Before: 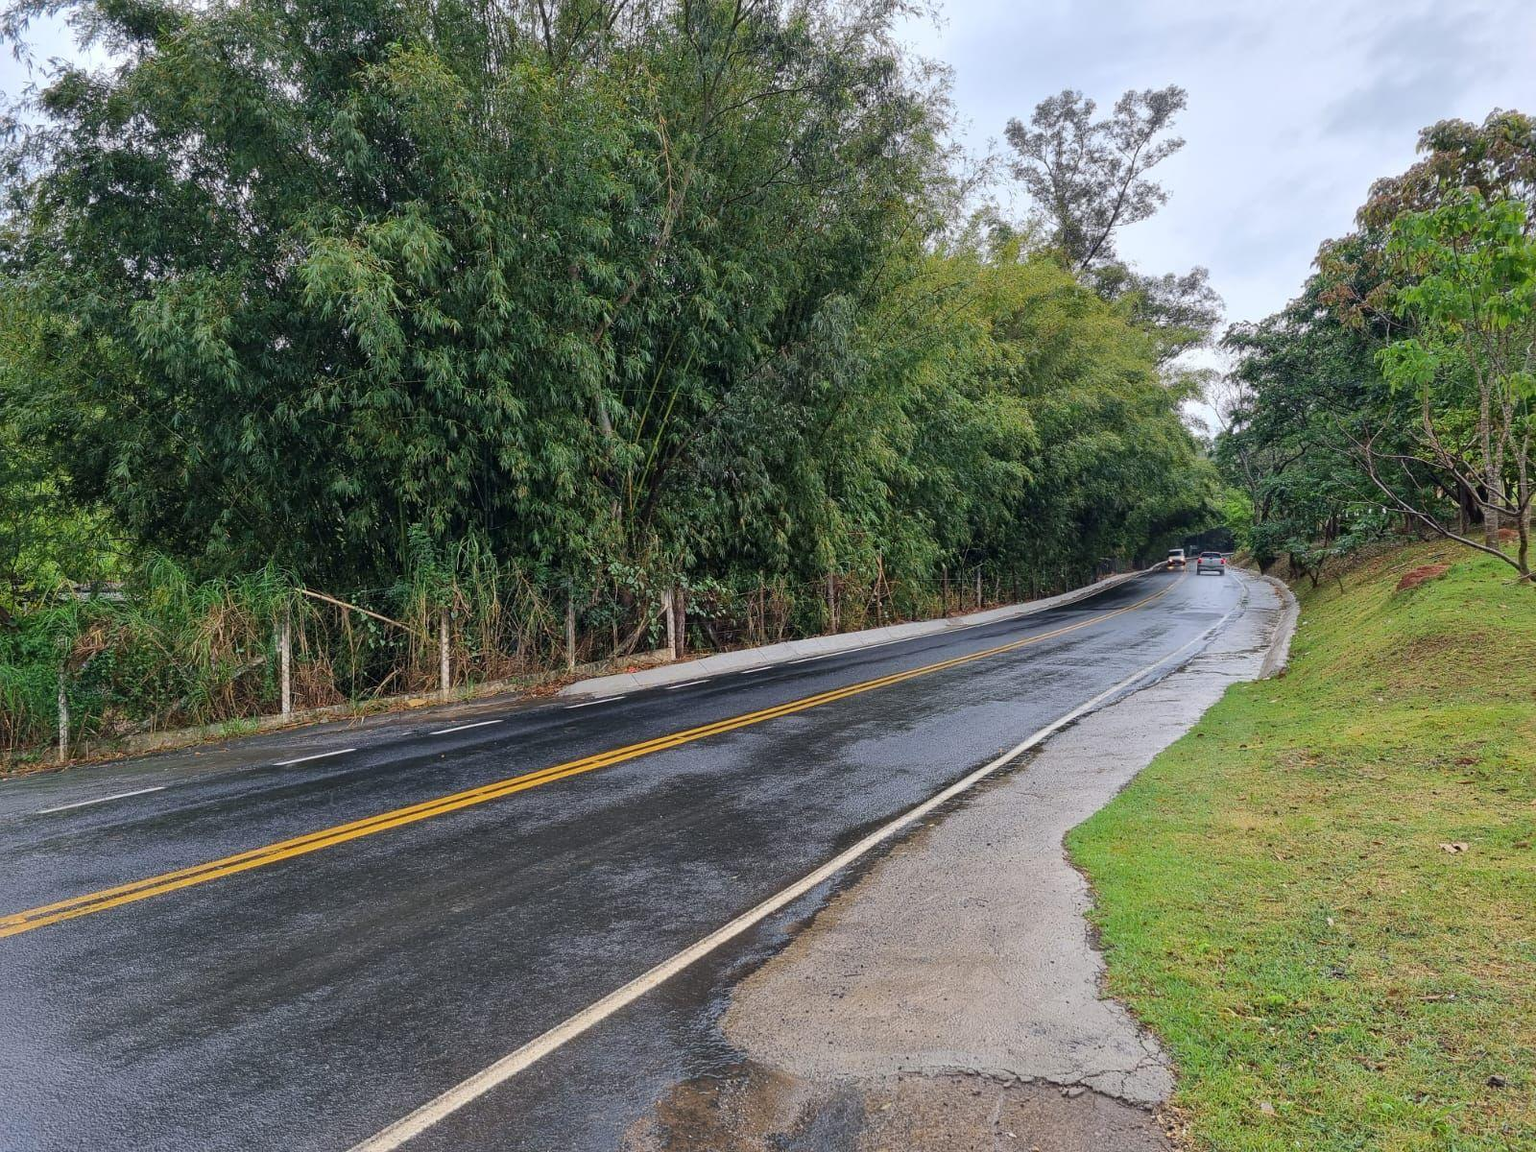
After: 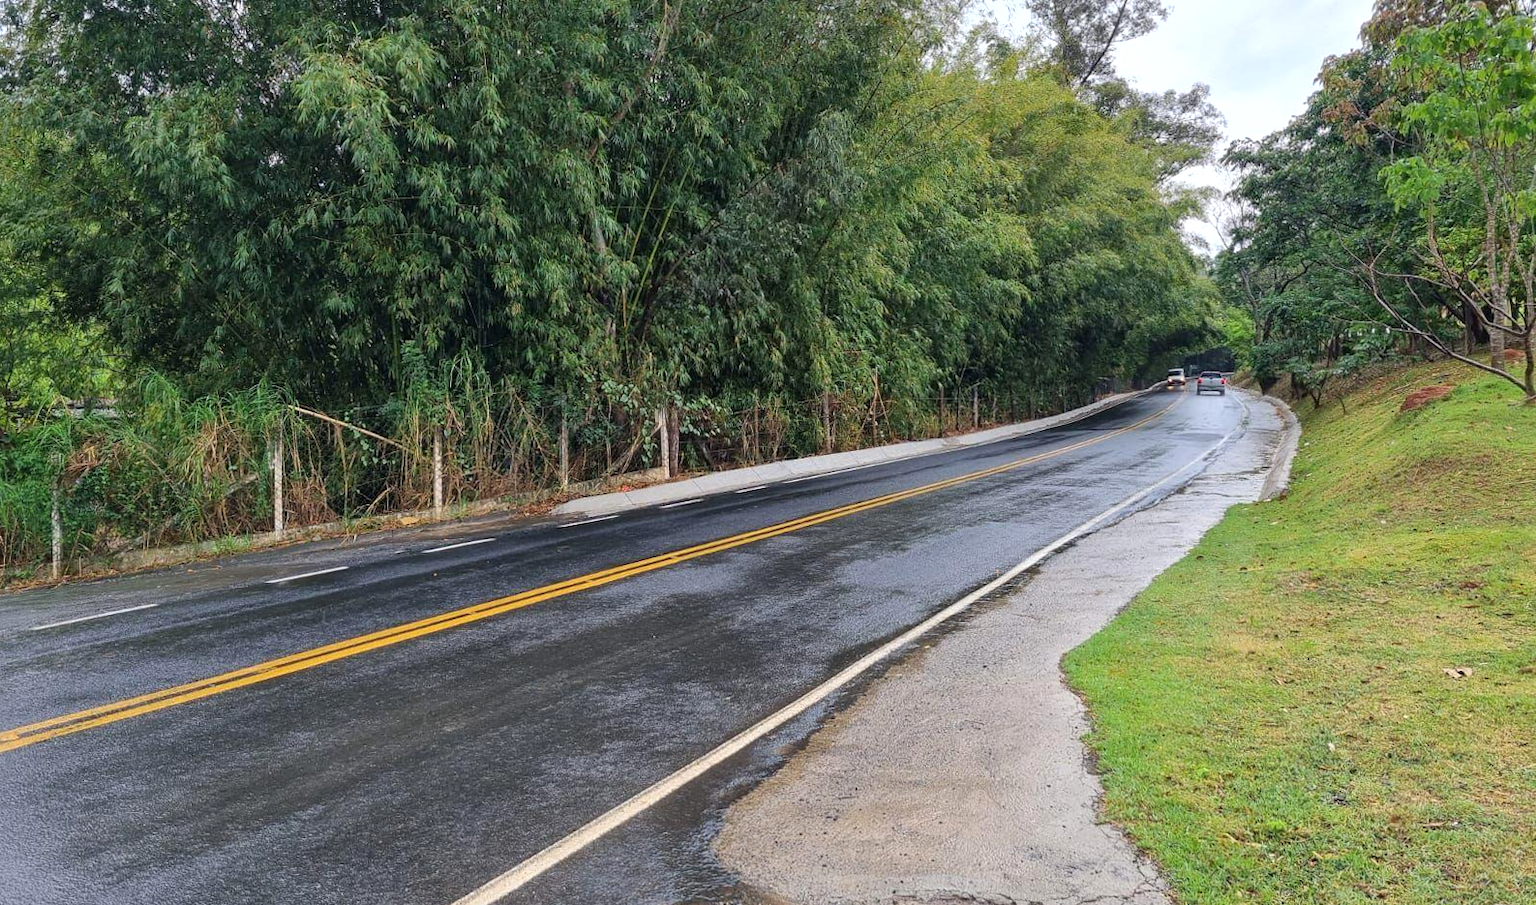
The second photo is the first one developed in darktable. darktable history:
rotate and perspective: rotation 0.192°, lens shift (horizontal) -0.015, crop left 0.005, crop right 0.996, crop top 0.006, crop bottom 0.99
crop and rotate: top 15.774%, bottom 5.506%
exposure: black level correction 0, exposure 0.3 EV, compensate highlight preservation false
